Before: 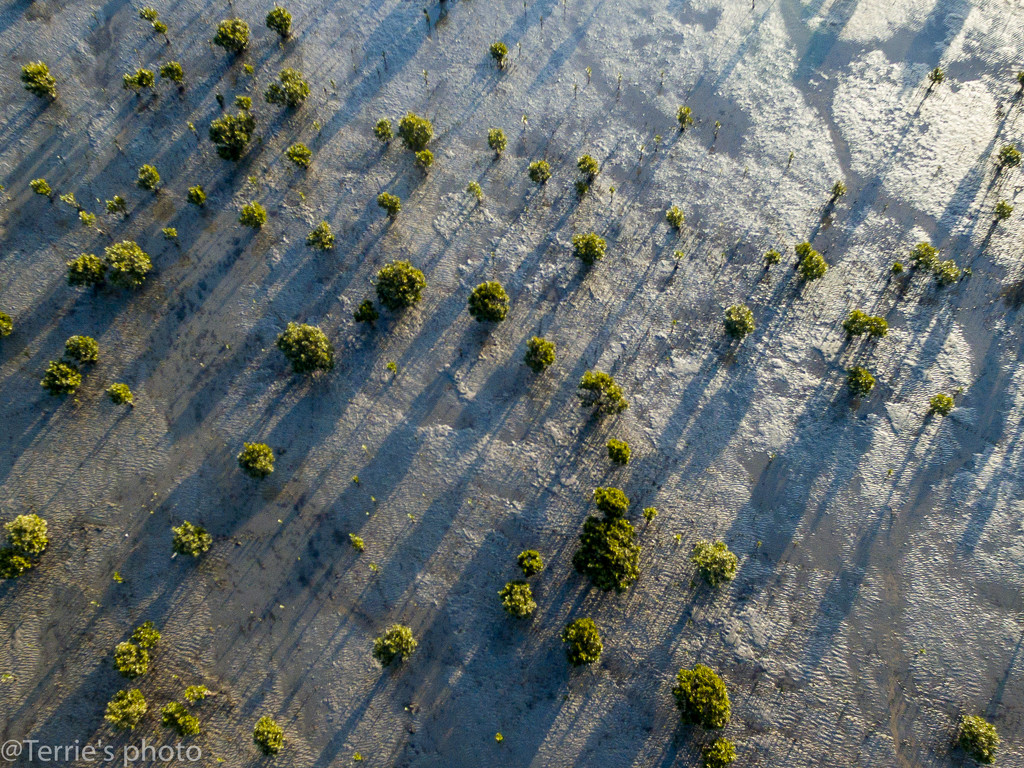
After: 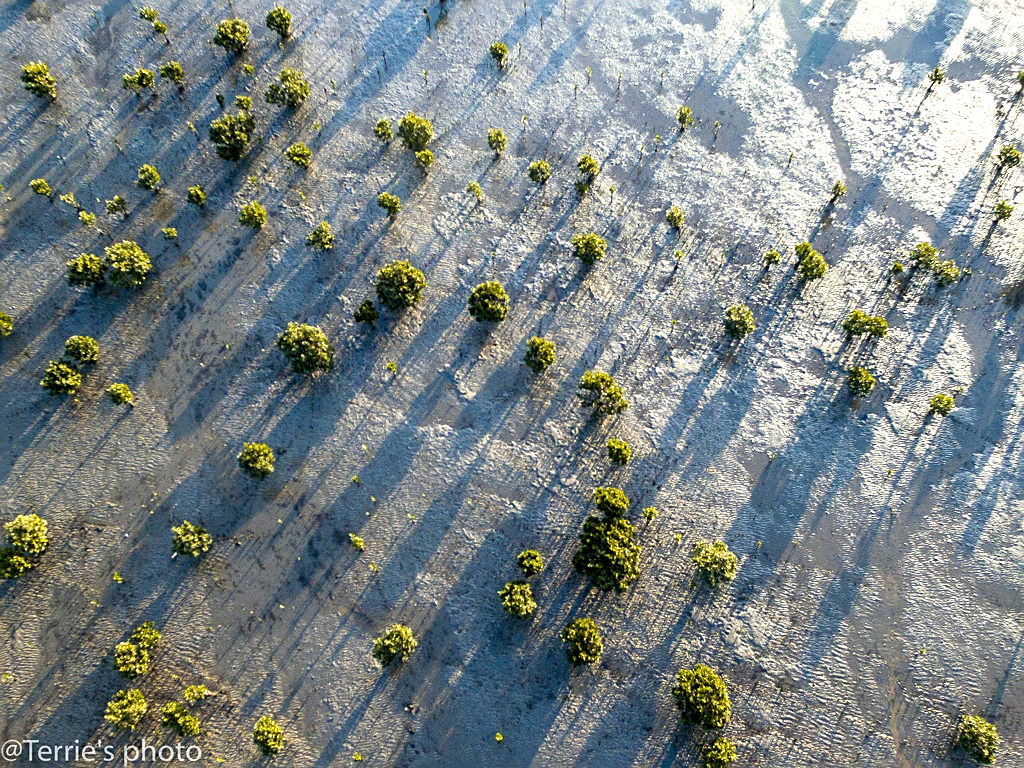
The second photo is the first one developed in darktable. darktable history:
exposure: black level correction 0, exposure 0.698 EV, compensate highlight preservation false
sharpen: on, module defaults
